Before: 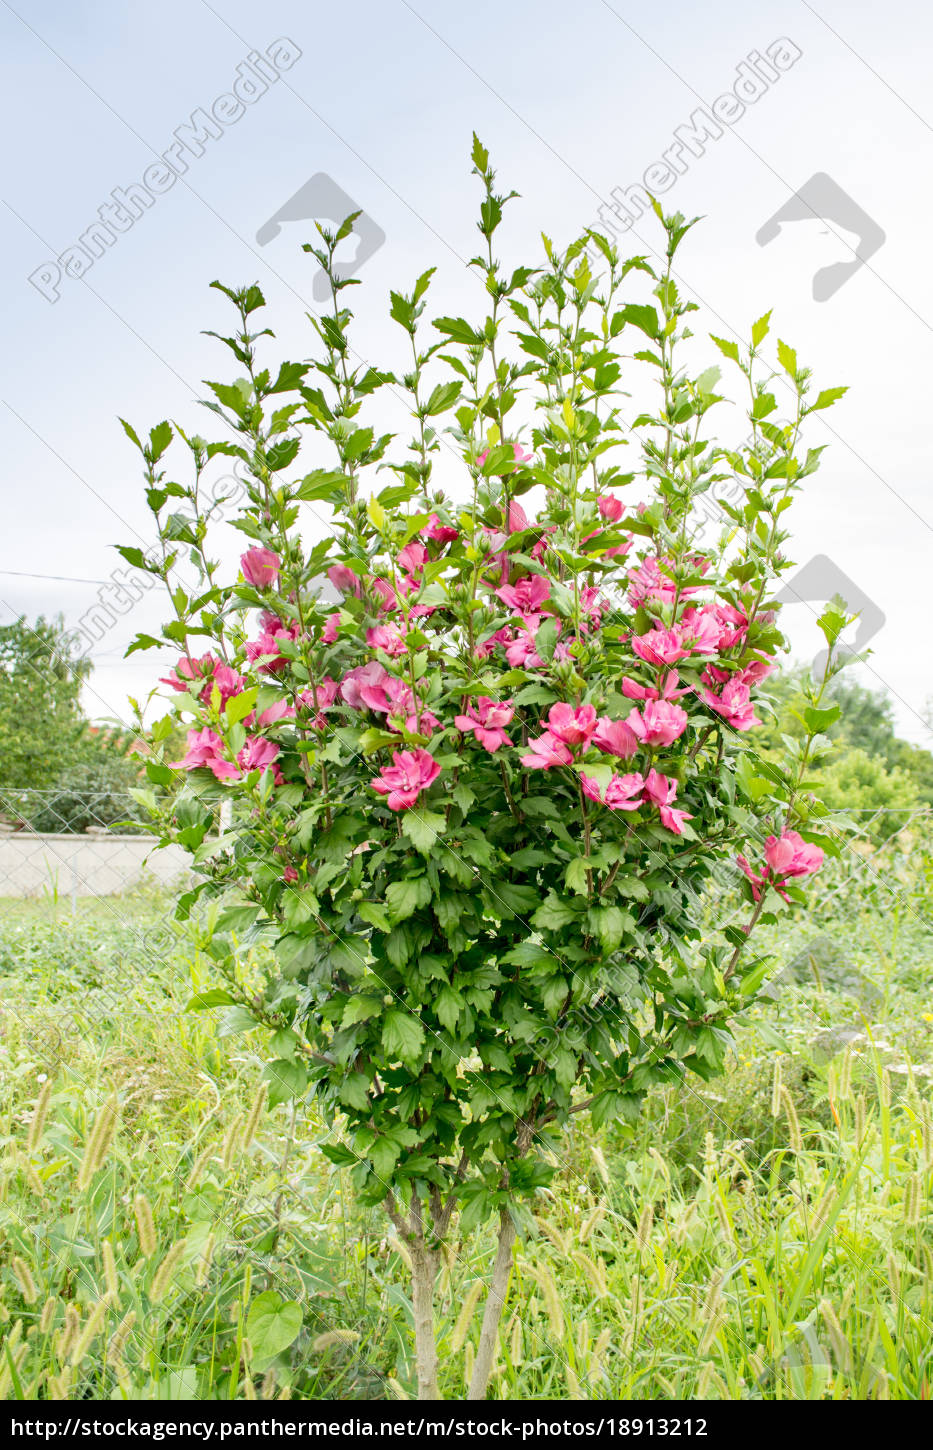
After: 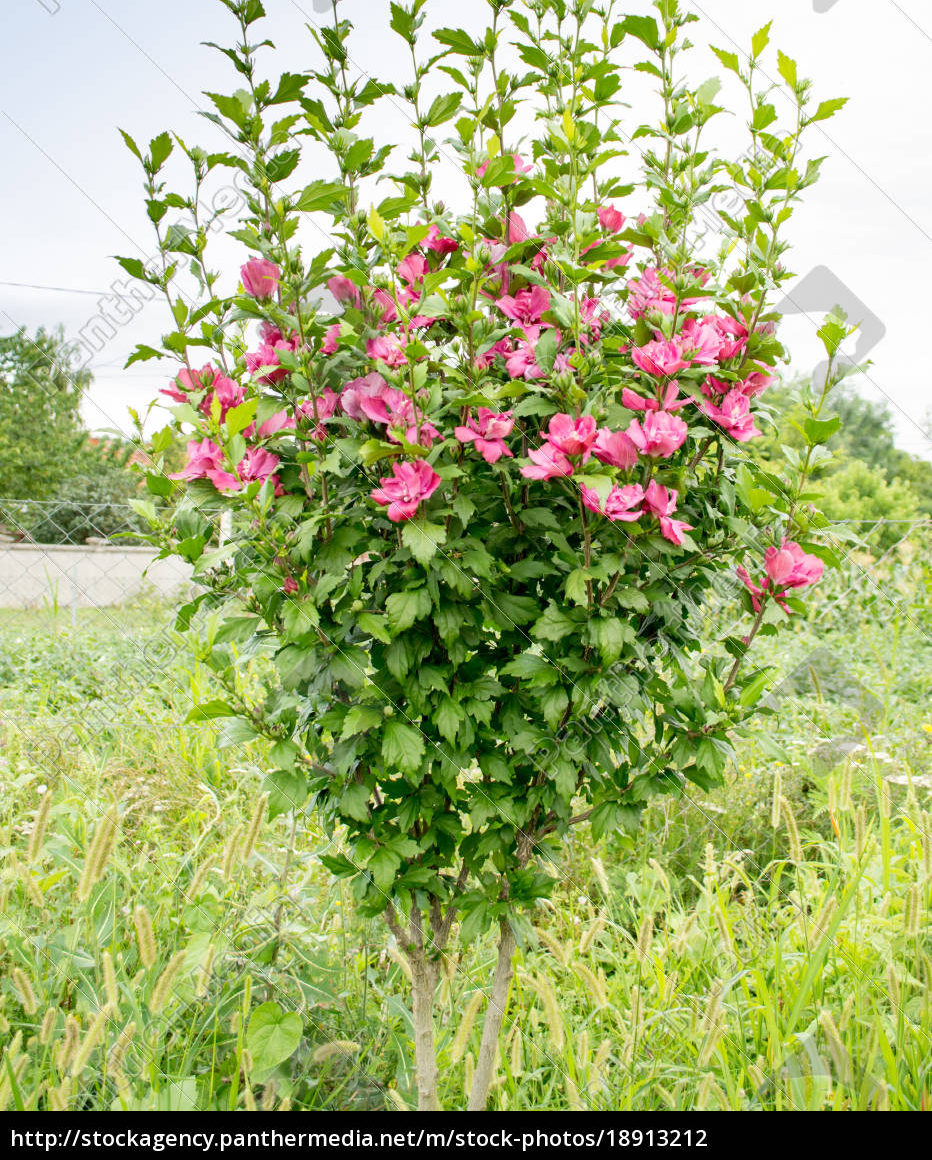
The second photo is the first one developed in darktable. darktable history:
tone equalizer: on, module defaults
crop and rotate: top 19.998%
